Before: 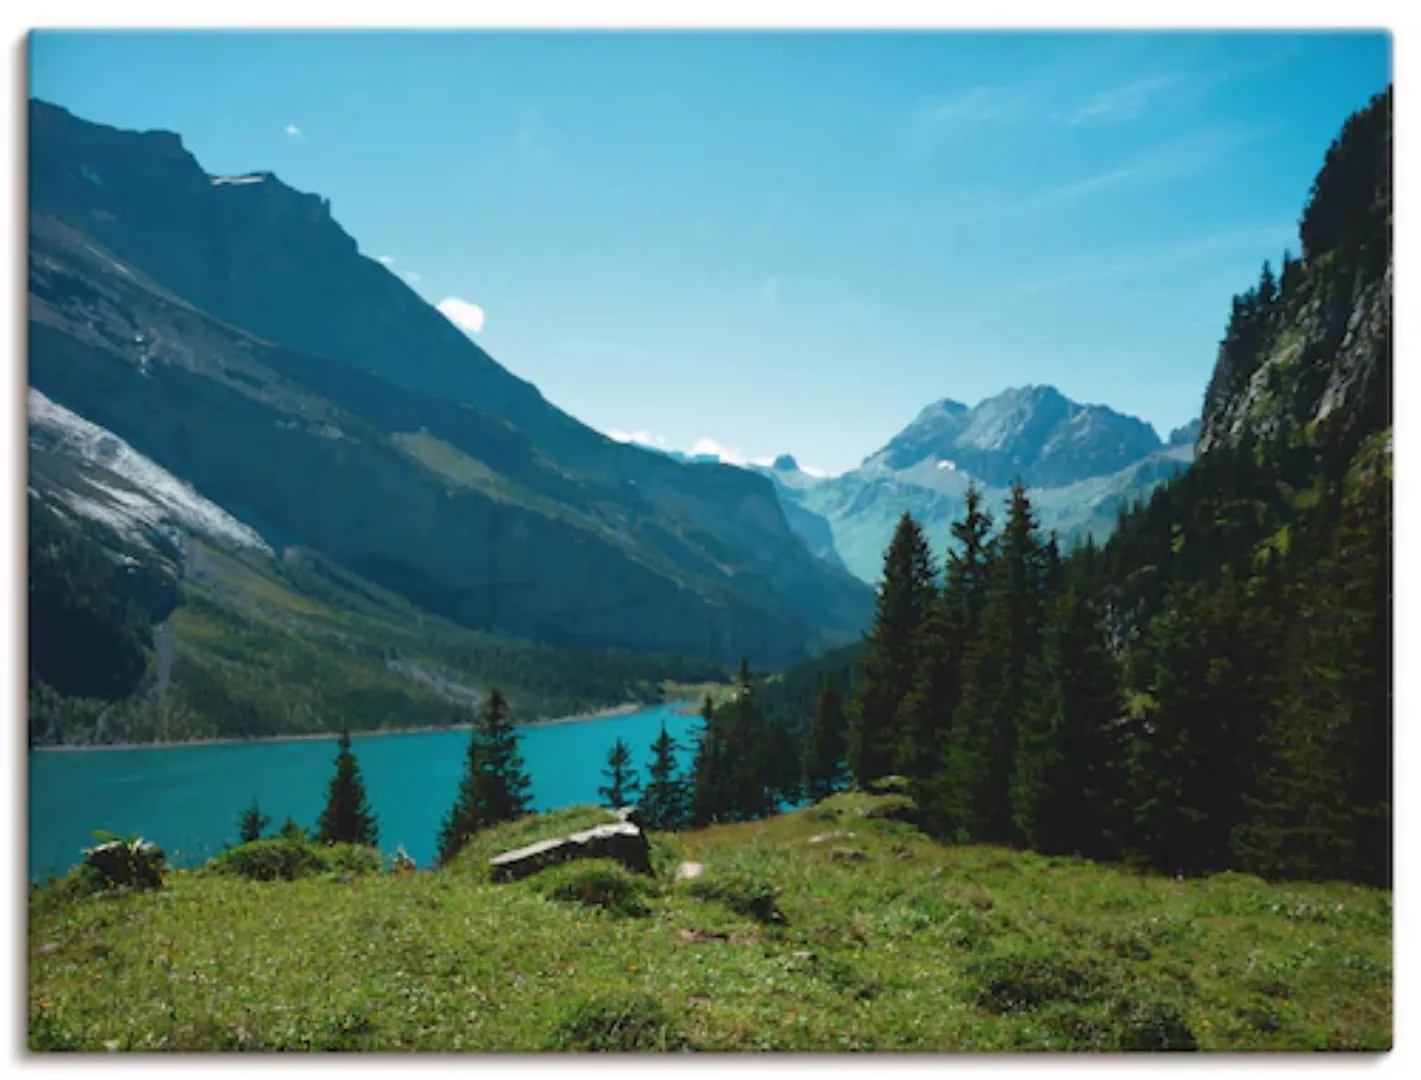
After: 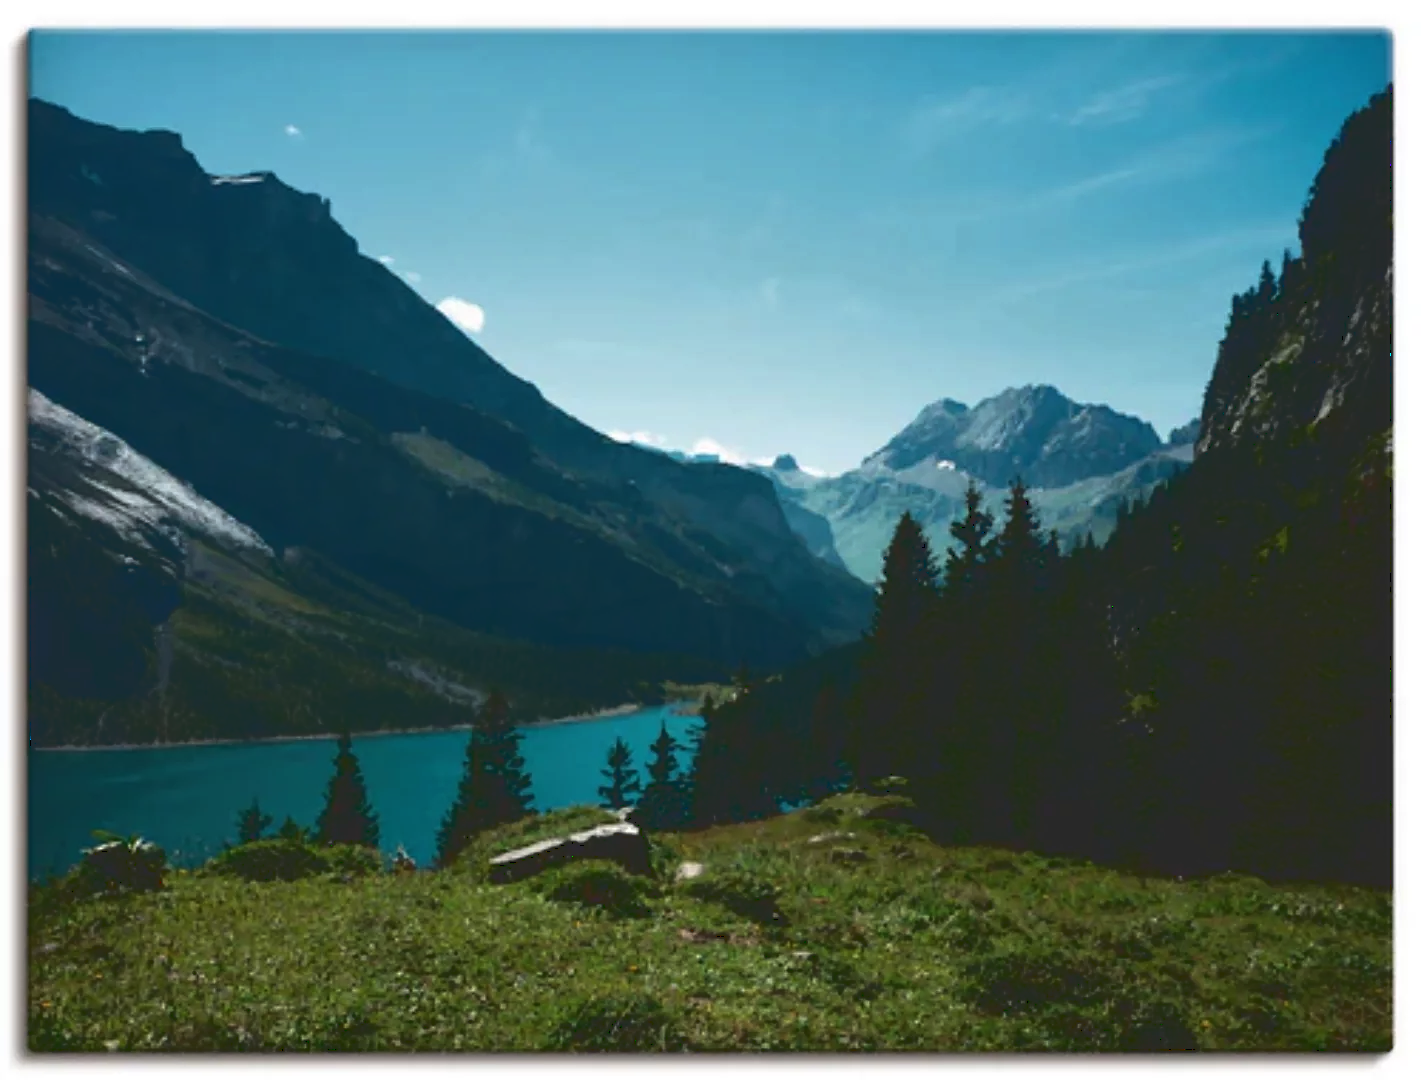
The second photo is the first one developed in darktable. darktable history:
base curve: curves: ch0 [(0, 0.02) (0.083, 0.036) (1, 1)]
sharpen: amount 0.204
